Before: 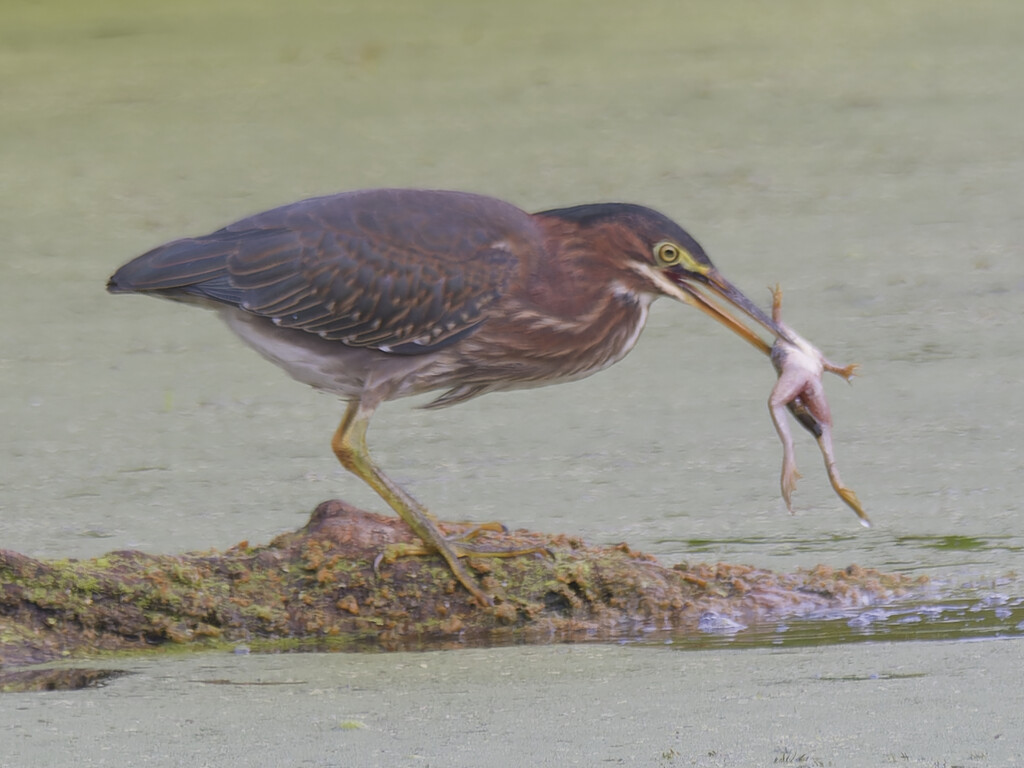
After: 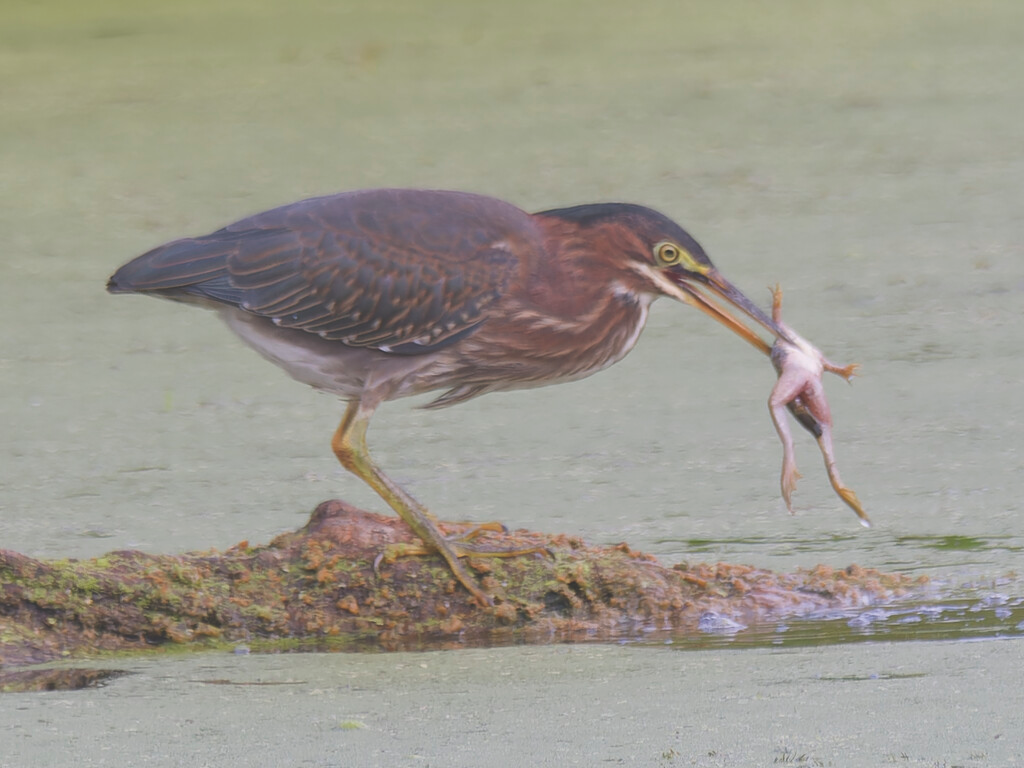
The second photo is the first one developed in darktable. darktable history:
exposure: black level correction -0.027, compensate highlight preservation false
